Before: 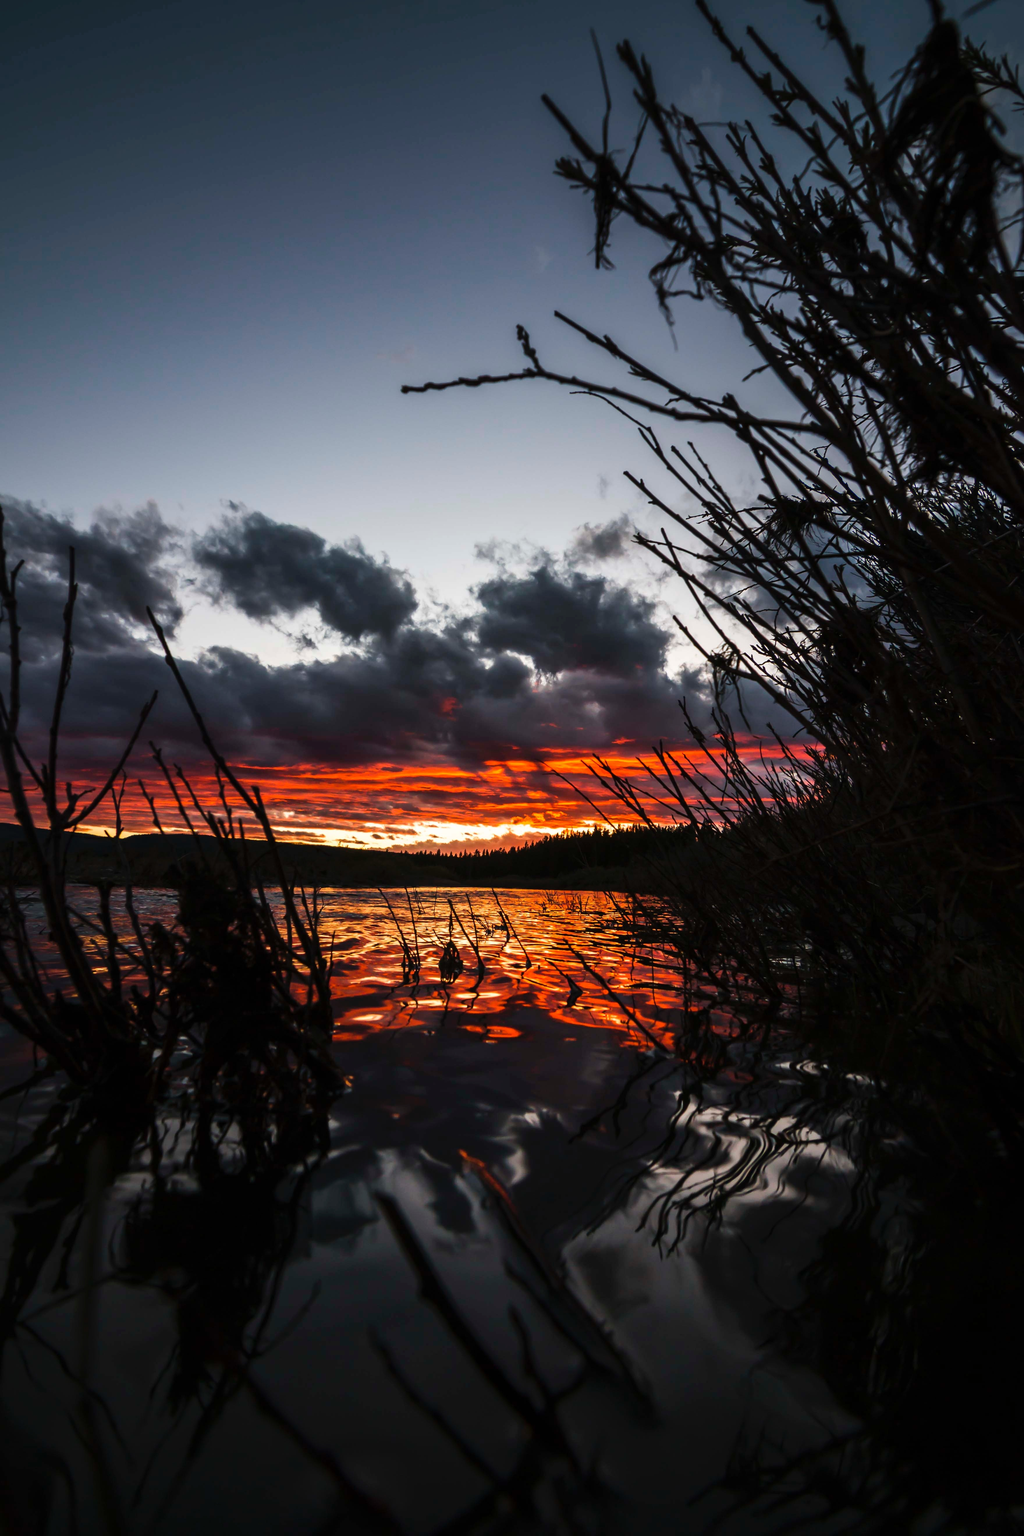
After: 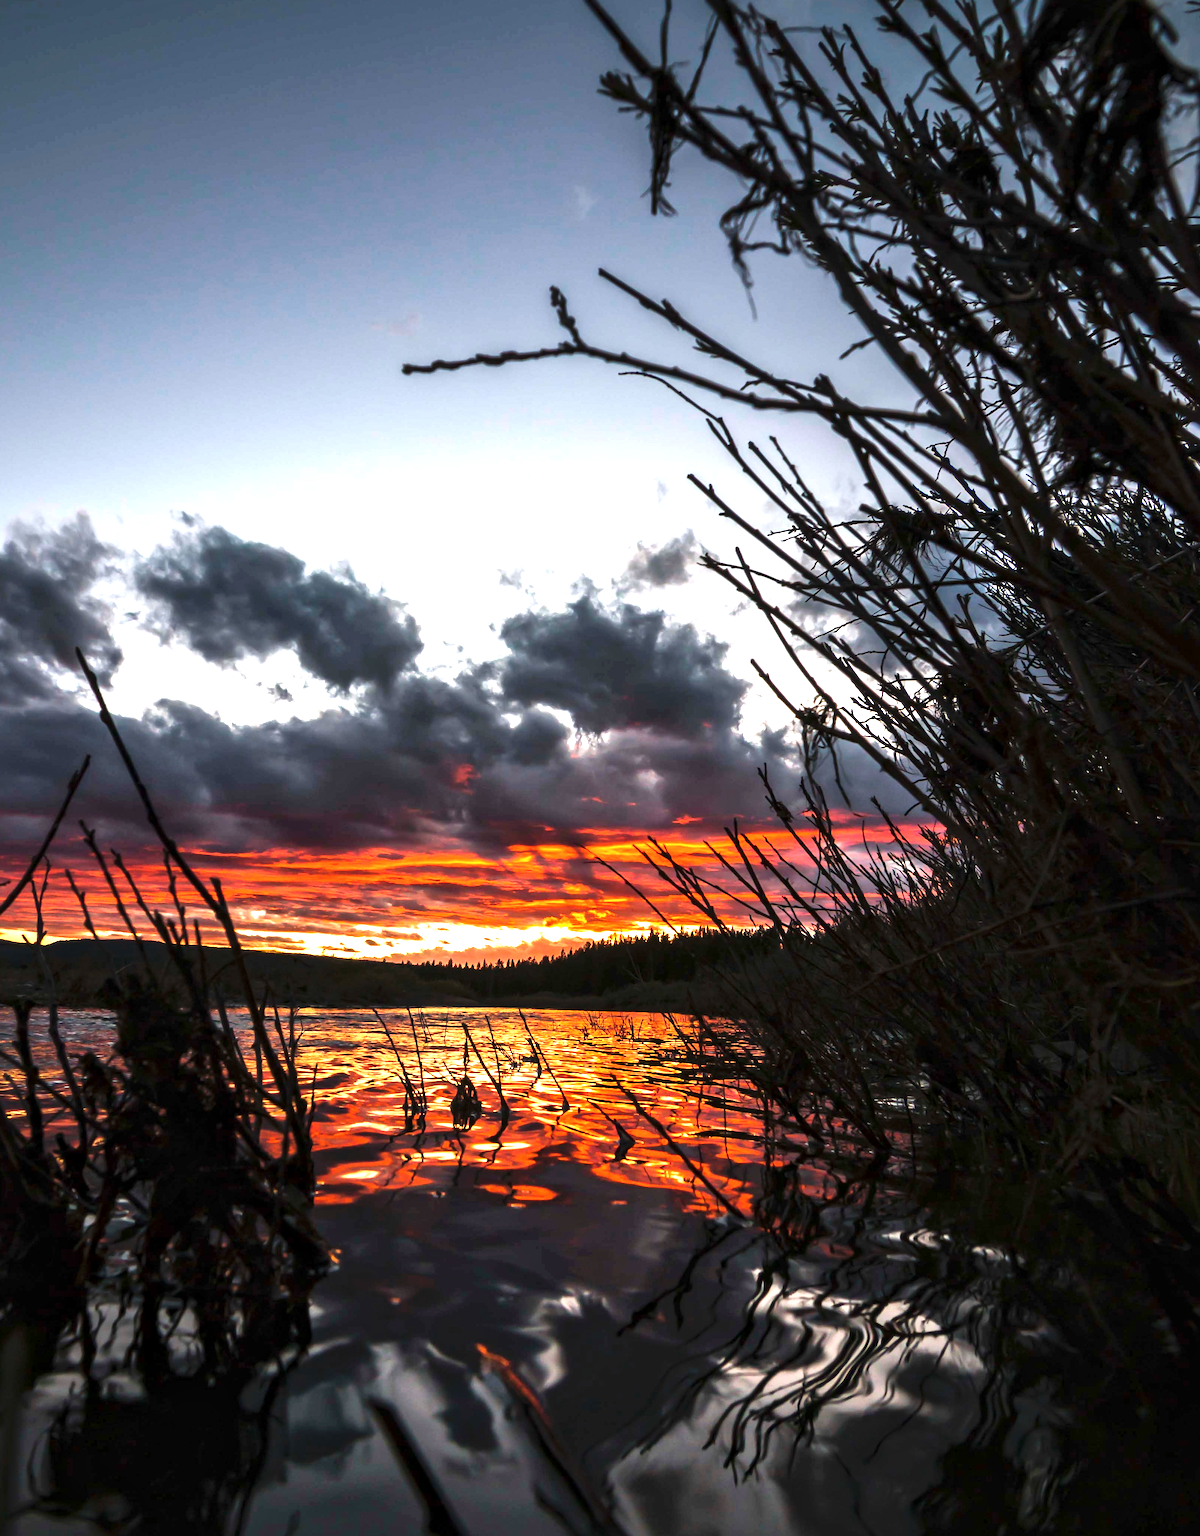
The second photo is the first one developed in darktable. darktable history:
crop: left 8.56%, top 6.623%, bottom 15.367%
exposure: black level correction 0, exposure 1.176 EV, compensate highlight preservation false
local contrast: mode bilateral grid, contrast 20, coarseness 49, detail 130%, midtone range 0.2
